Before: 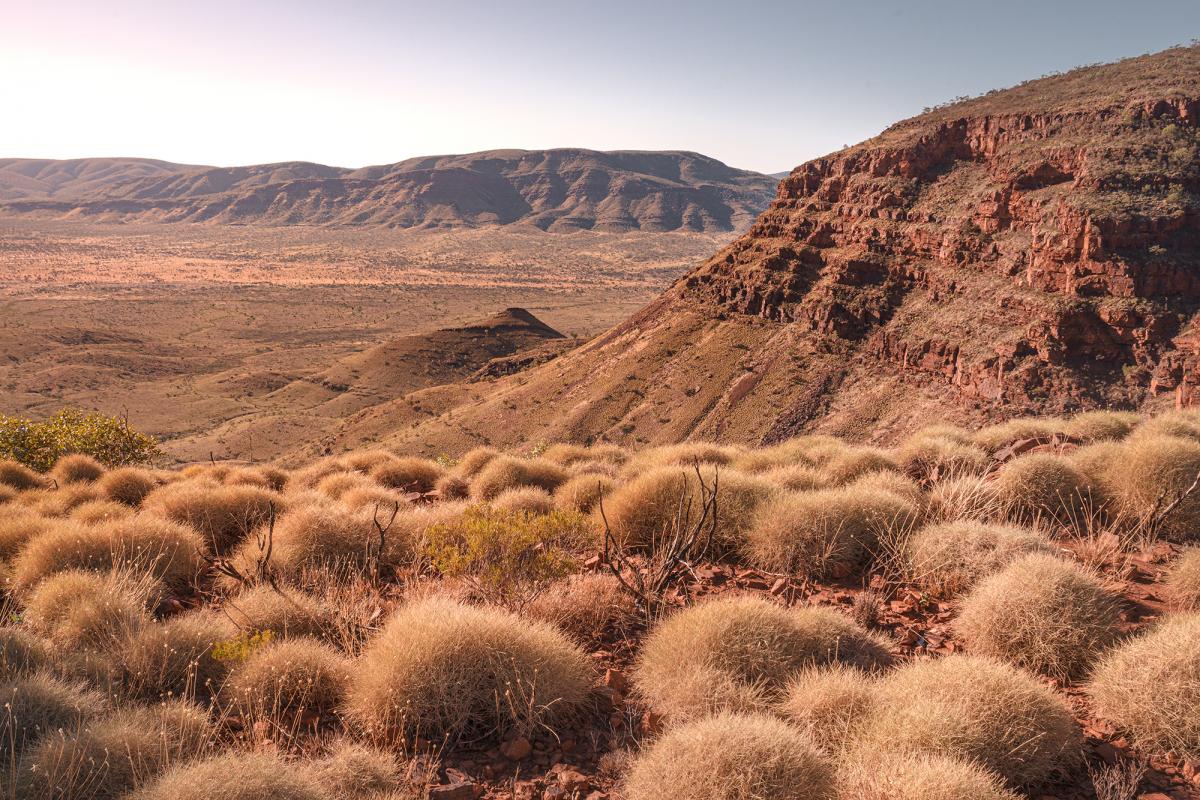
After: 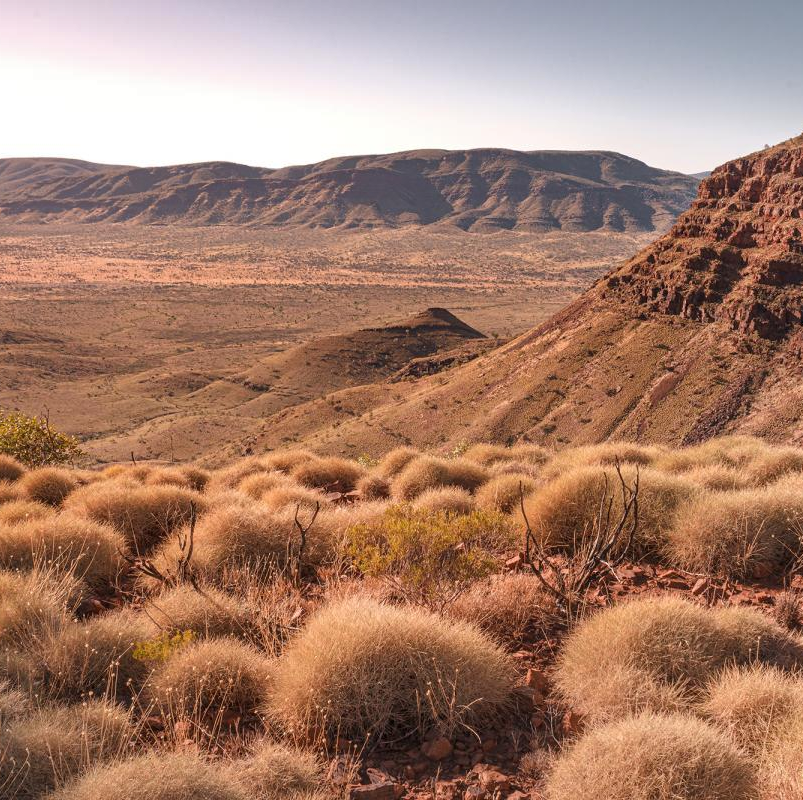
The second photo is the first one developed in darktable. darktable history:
shadows and highlights: soften with gaussian
crop and rotate: left 6.602%, right 26.468%
